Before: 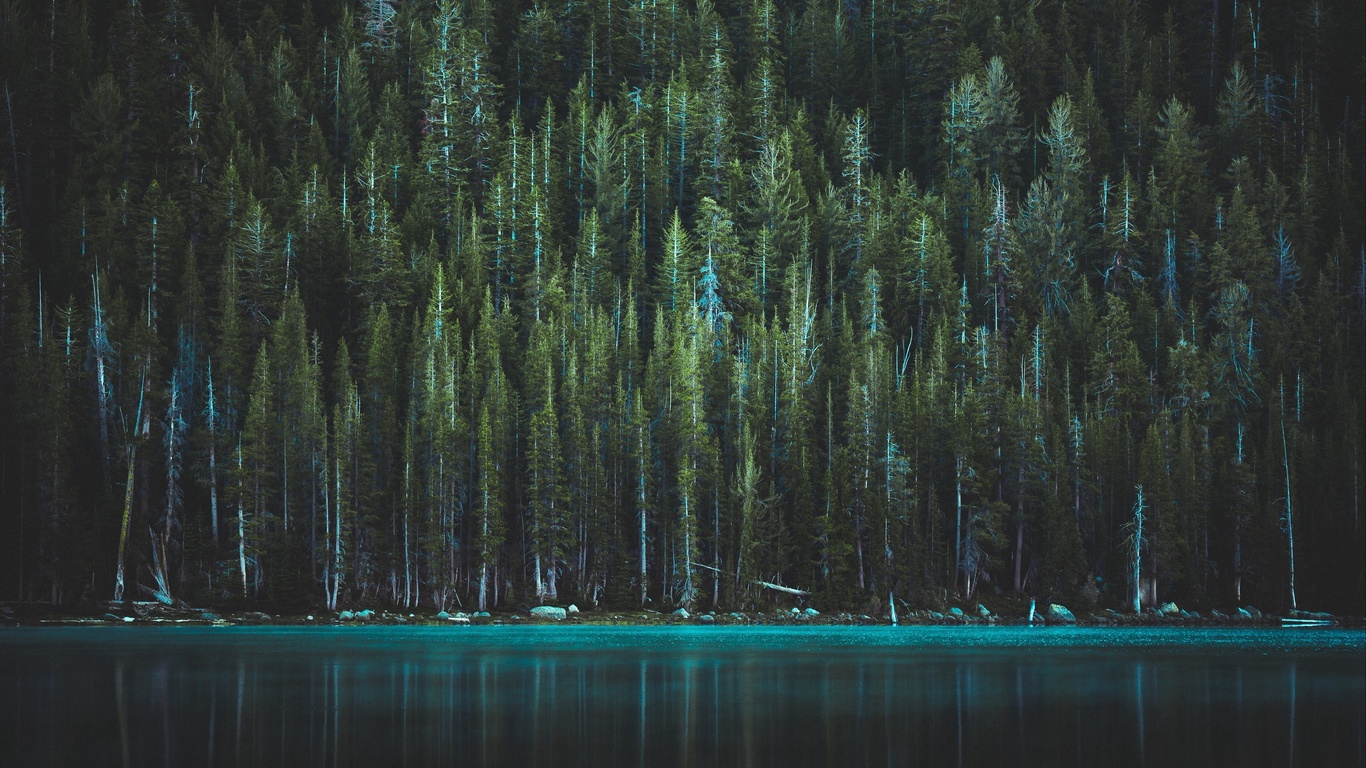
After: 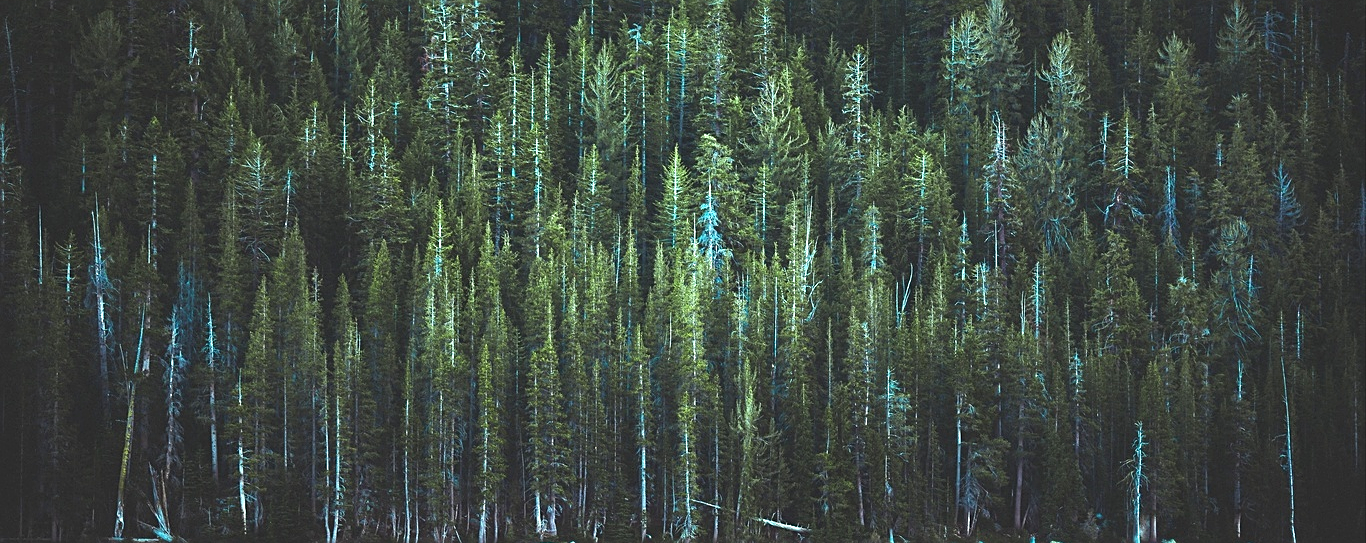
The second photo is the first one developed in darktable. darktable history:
crop and rotate: top 8.293%, bottom 20.996%
exposure: black level correction 0, exposure 0.7 EV, compensate exposure bias true, compensate highlight preservation false
sharpen: on, module defaults
